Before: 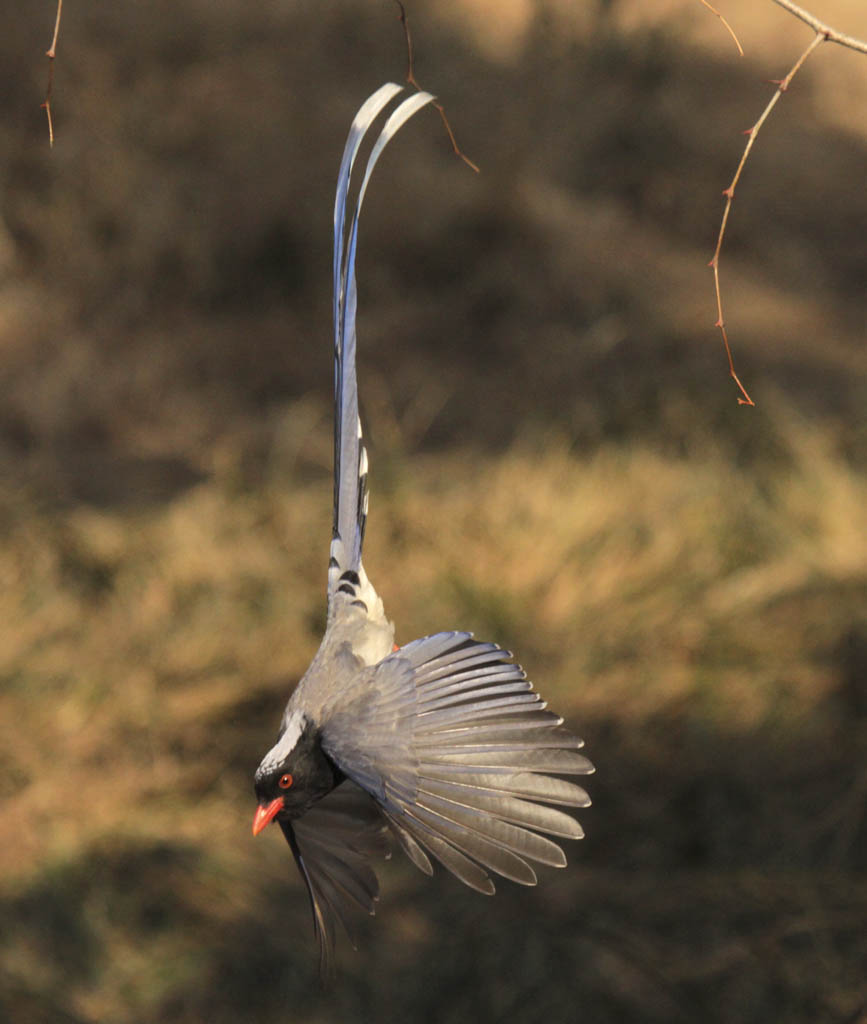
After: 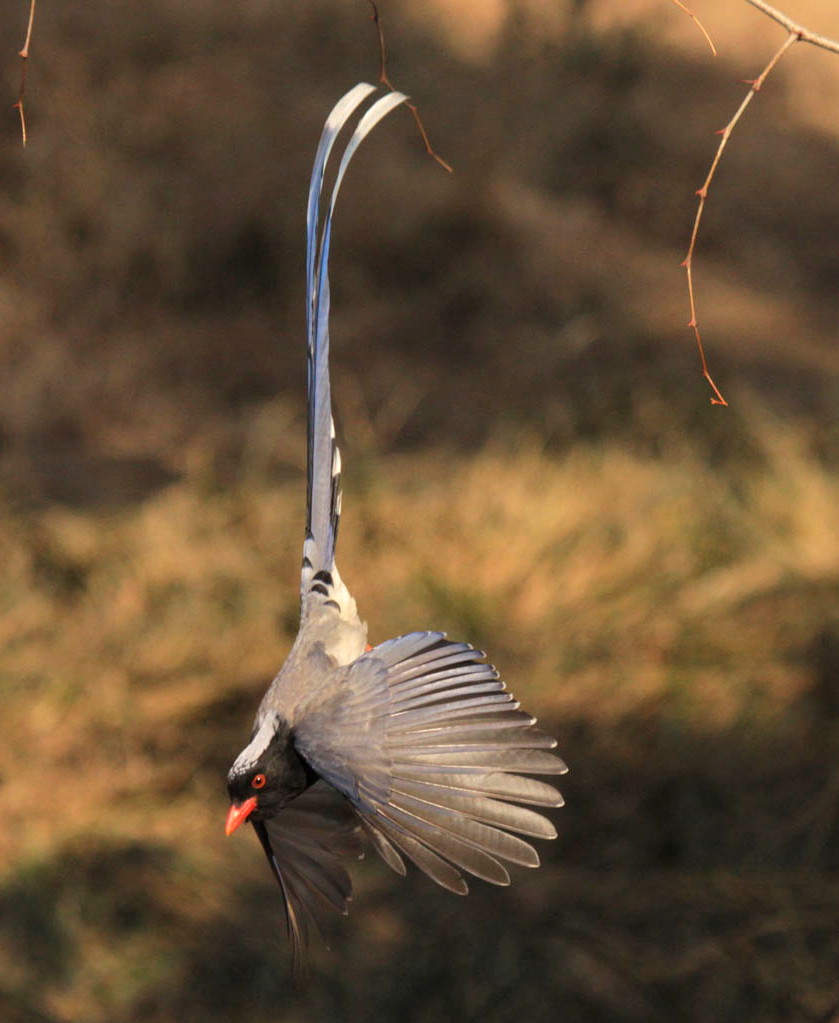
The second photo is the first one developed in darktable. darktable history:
crop and rotate: left 3.202%
